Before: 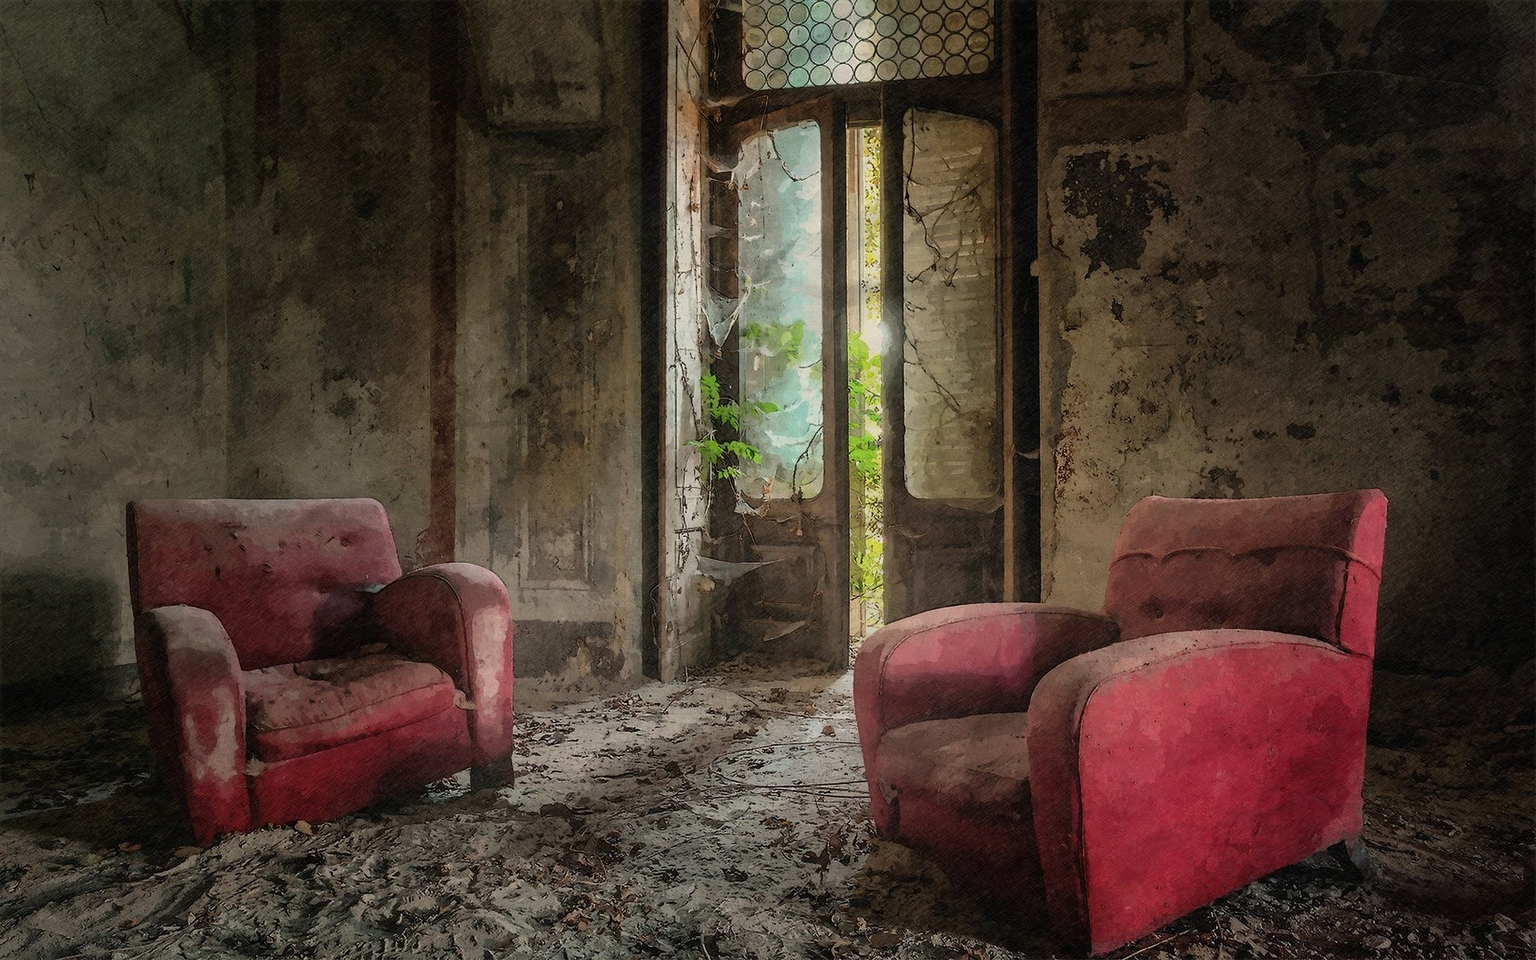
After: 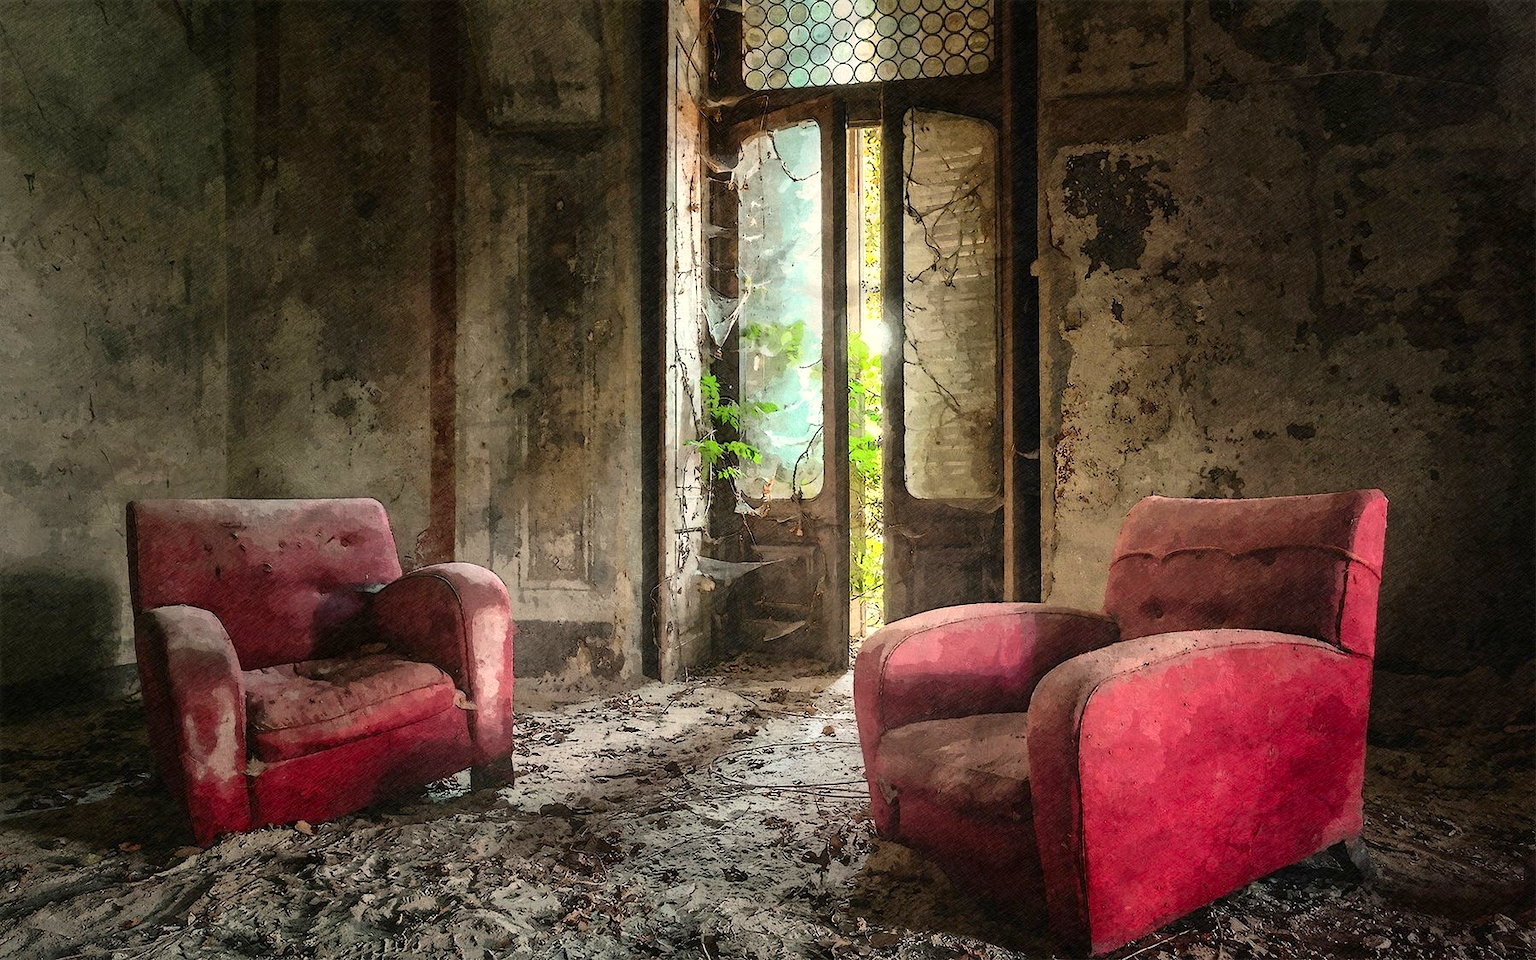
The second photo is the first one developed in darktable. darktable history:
exposure: black level correction 0, exposure 0.7 EV, compensate exposure bias true, compensate highlight preservation false
white balance: emerald 1
contrast brightness saturation: contrast 0.15, brightness -0.01, saturation 0.1
